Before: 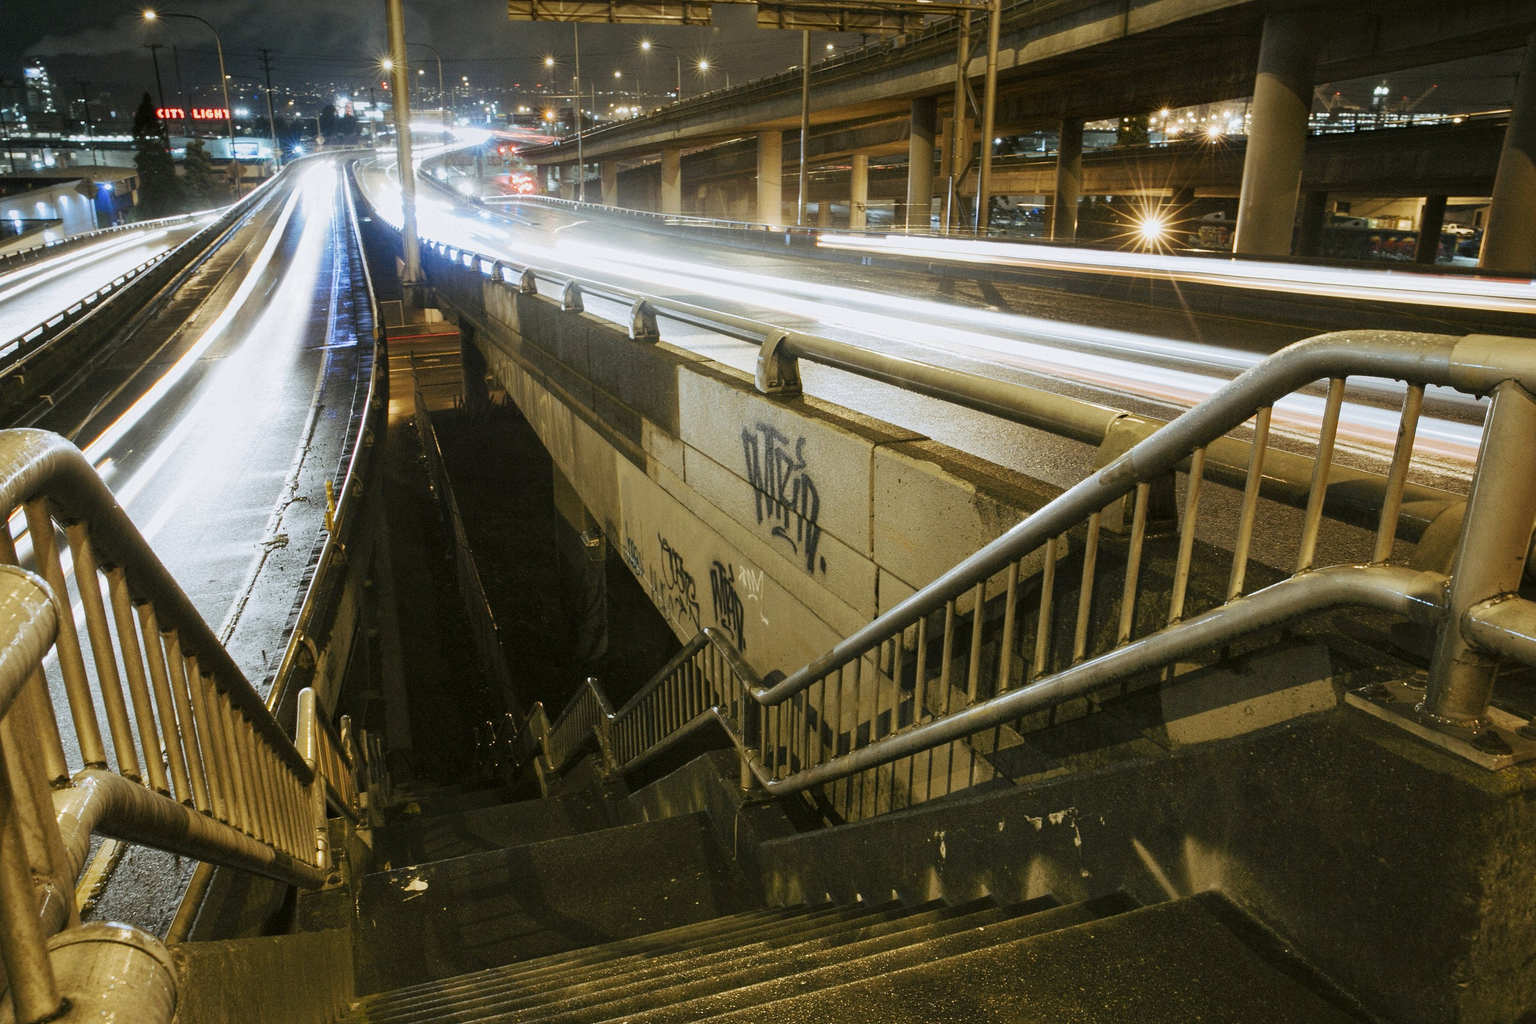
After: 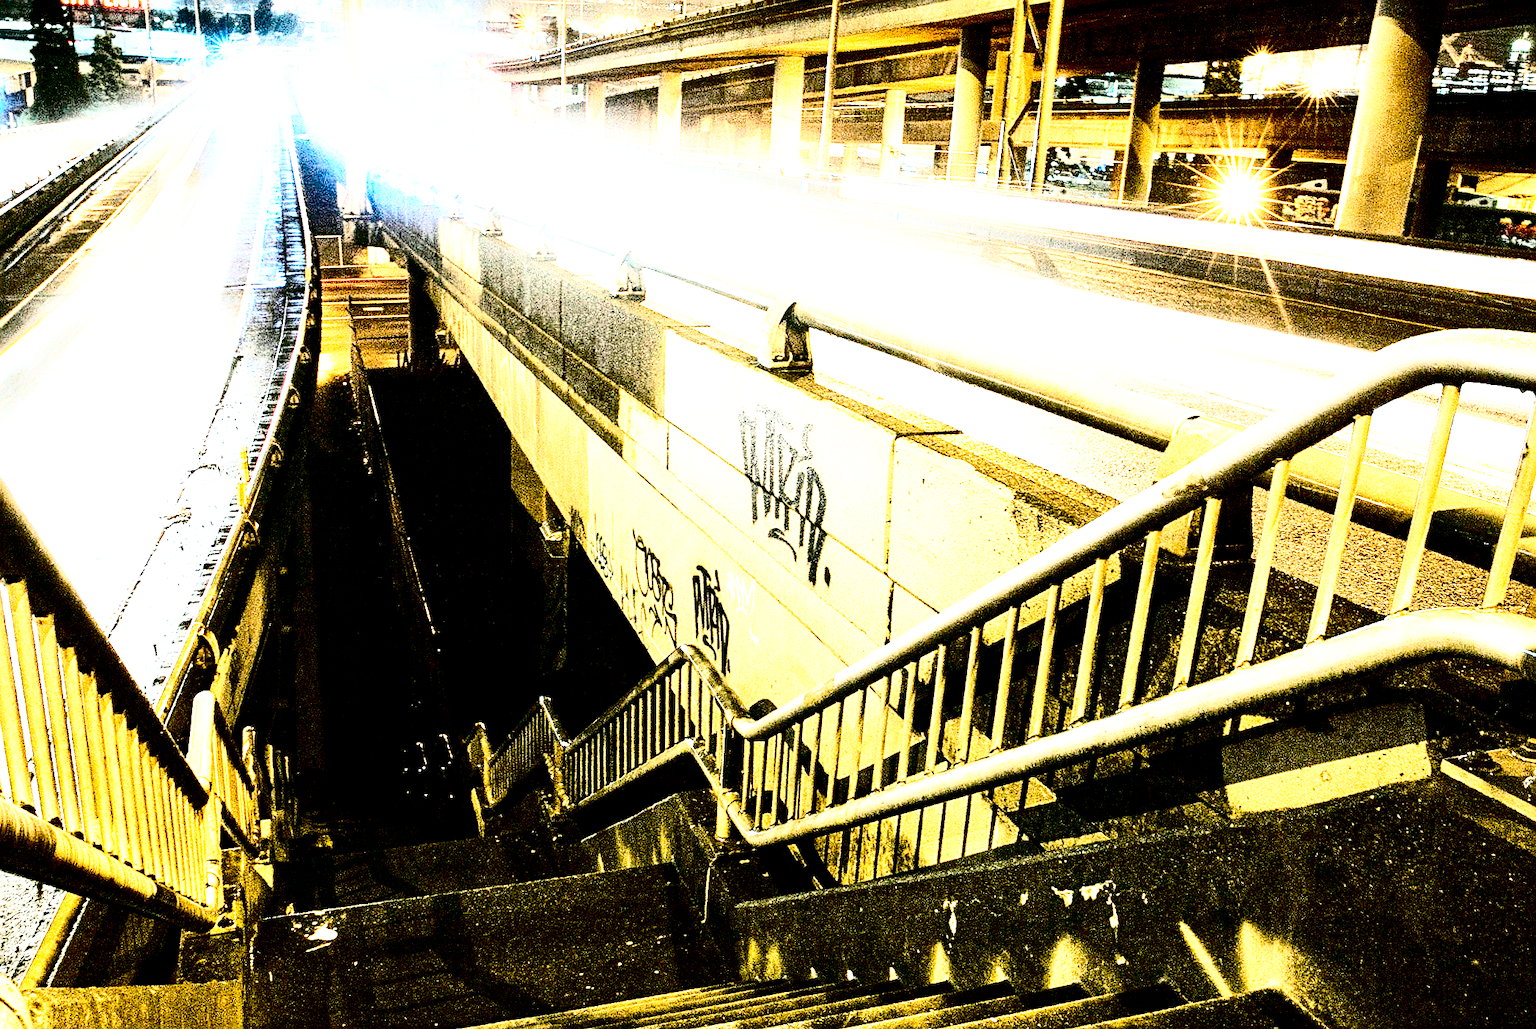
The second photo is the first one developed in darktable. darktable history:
local contrast: mode bilateral grid, contrast 24, coarseness 50, detail 122%, midtone range 0.2
base curve: curves: ch0 [(0, 0) (0.012, 0.01) (0.073, 0.168) (0.31, 0.711) (0.645, 0.957) (1, 1)], preserve colors none
exposure: black level correction 0.009, exposure 1.423 EV, compensate exposure bias true, compensate highlight preservation false
crop and rotate: angle -2.91°, left 5.164%, top 5.2%, right 4.73%, bottom 4.205%
tone equalizer: -8 EV -0.454 EV, -7 EV -0.369 EV, -6 EV -0.357 EV, -5 EV -0.221 EV, -3 EV 0.242 EV, -2 EV 0.317 EV, -1 EV 0.367 EV, +0 EV 0.424 EV, edges refinement/feathering 500, mask exposure compensation -1.57 EV, preserve details no
contrast brightness saturation: contrast 0.492, saturation -0.102
sharpen: on, module defaults
